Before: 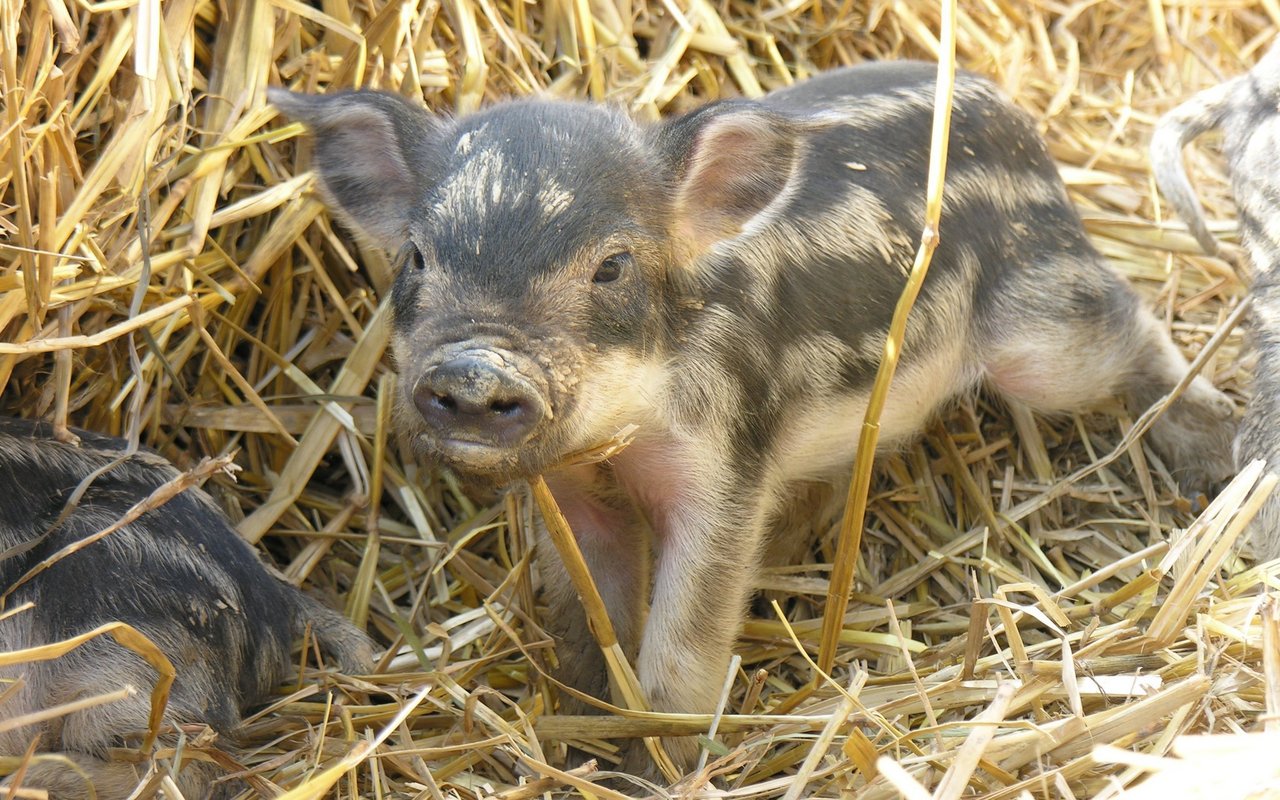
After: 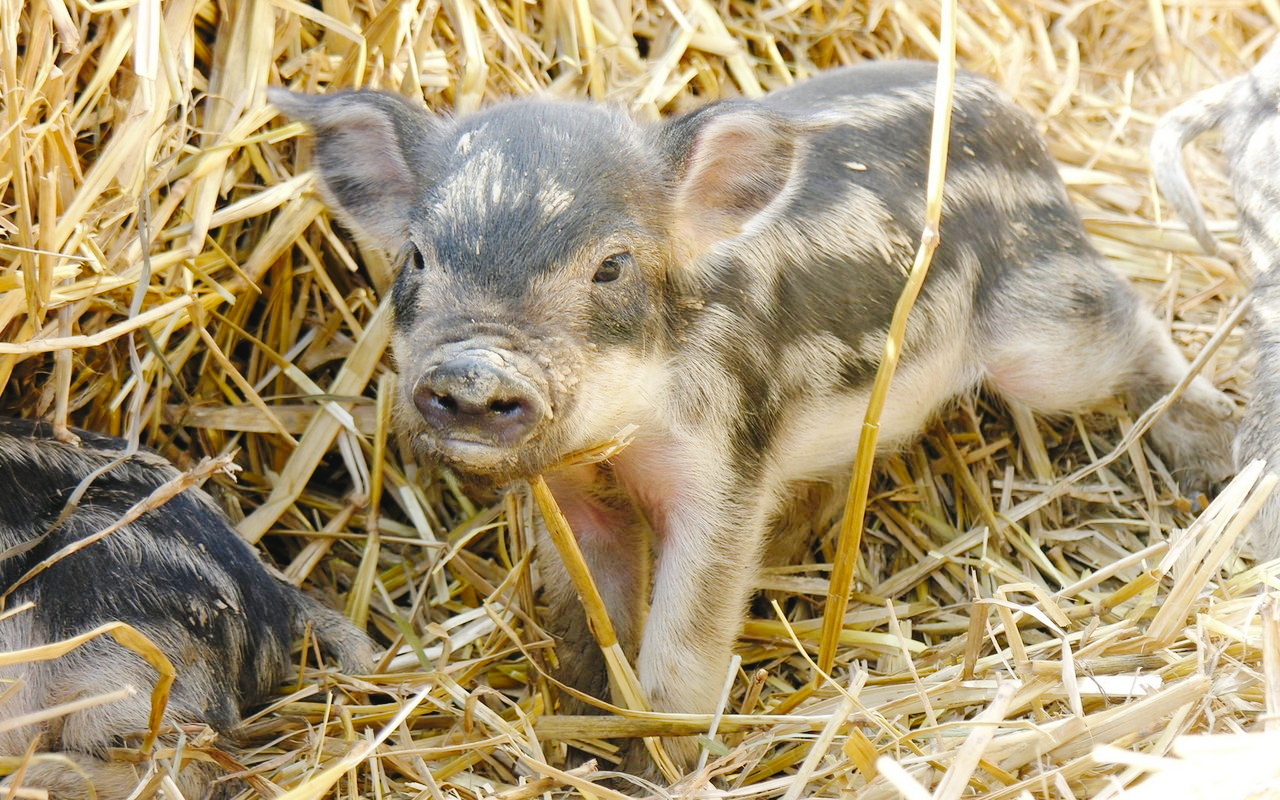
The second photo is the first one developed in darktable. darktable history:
tone curve: curves: ch0 [(0, 0) (0.003, 0.036) (0.011, 0.039) (0.025, 0.039) (0.044, 0.043) (0.069, 0.05) (0.1, 0.072) (0.136, 0.102) (0.177, 0.144) (0.224, 0.204) (0.277, 0.288) (0.335, 0.384) (0.399, 0.477) (0.468, 0.575) (0.543, 0.652) (0.623, 0.724) (0.709, 0.785) (0.801, 0.851) (0.898, 0.915) (1, 1)], preserve colors none
